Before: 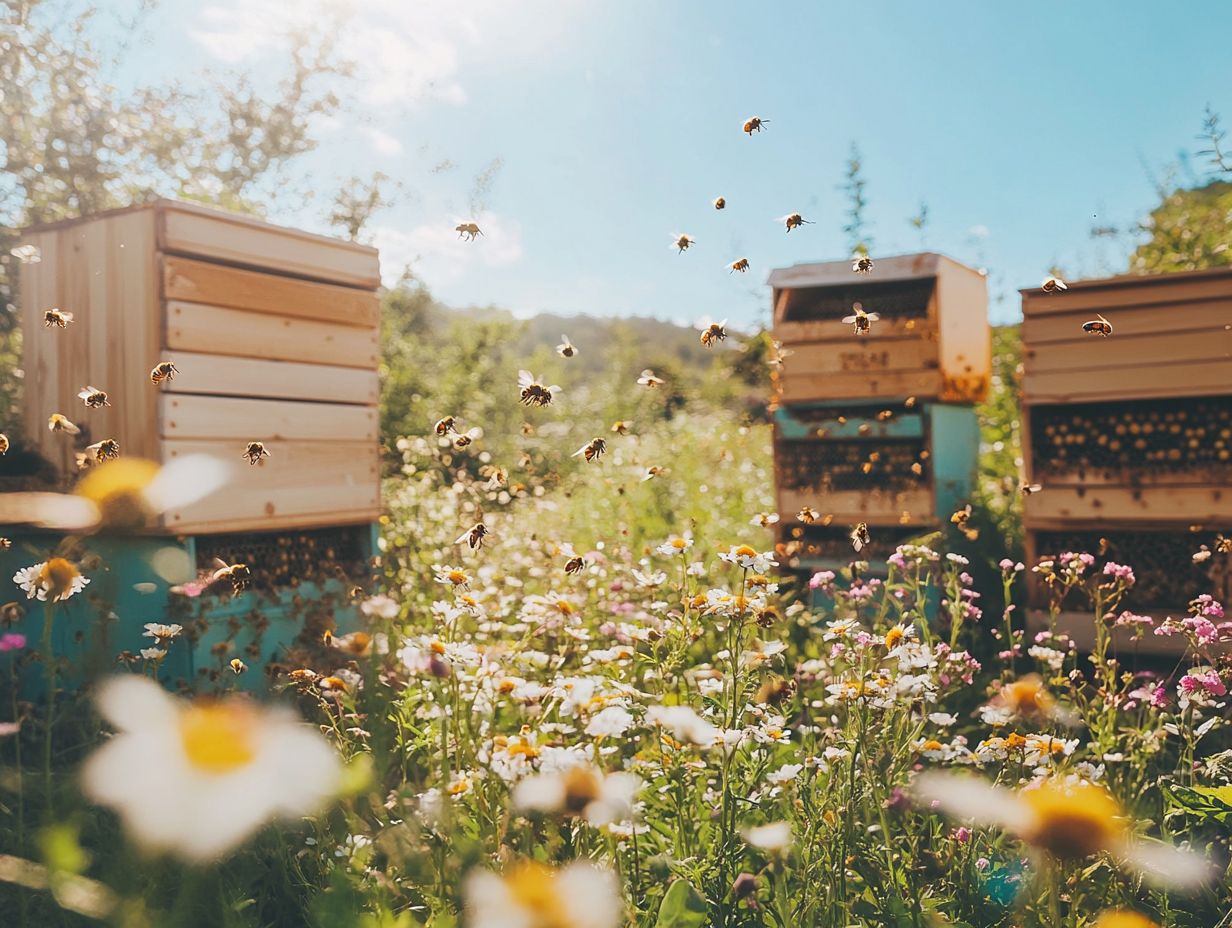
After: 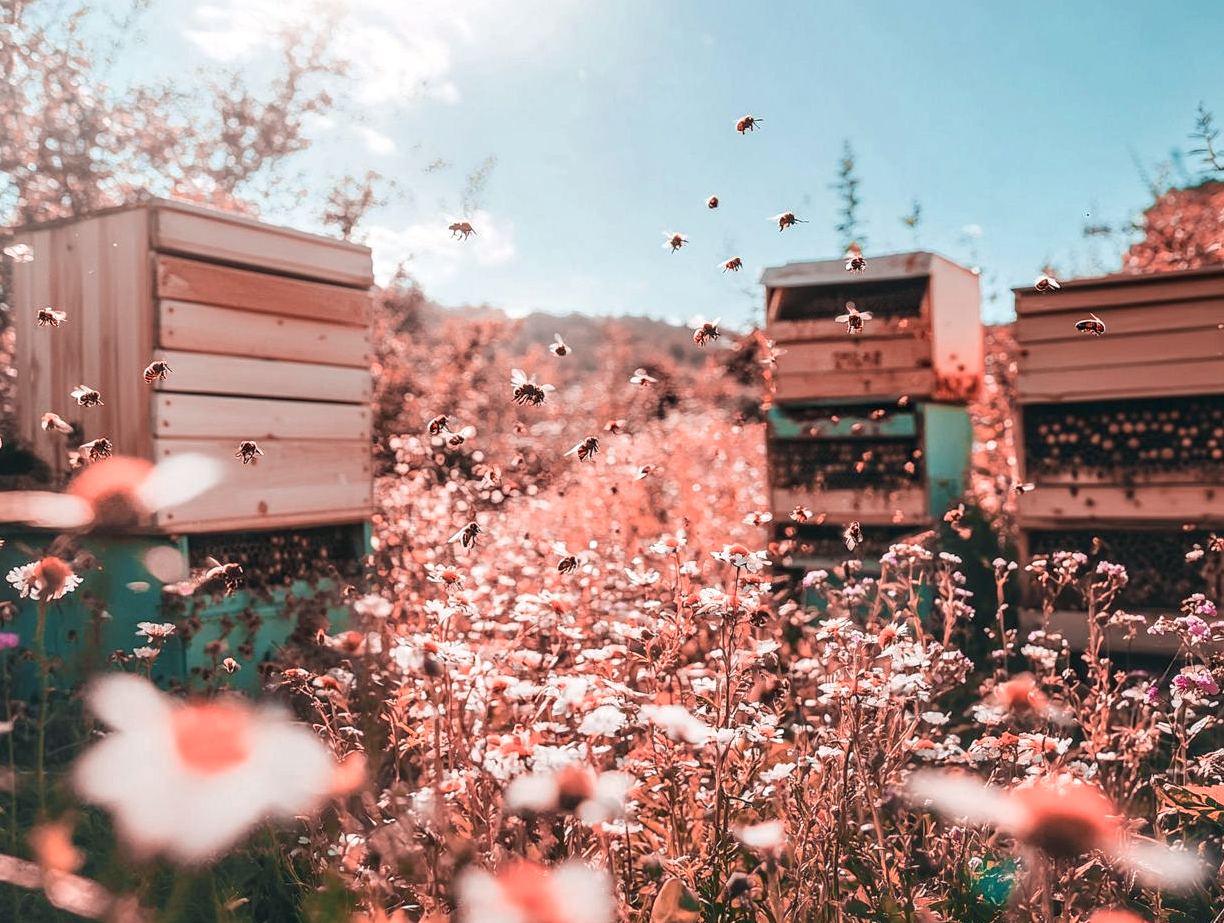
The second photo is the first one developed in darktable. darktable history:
local contrast: detail 154%
crop and rotate: left 0.614%, top 0.179%, bottom 0.309%
white balance: emerald 1
color zones: curves: ch2 [(0, 0.5) (0.084, 0.497) (0.323, 0.335) (0.4, 0.497) (1, 0.5)], process mode strong
